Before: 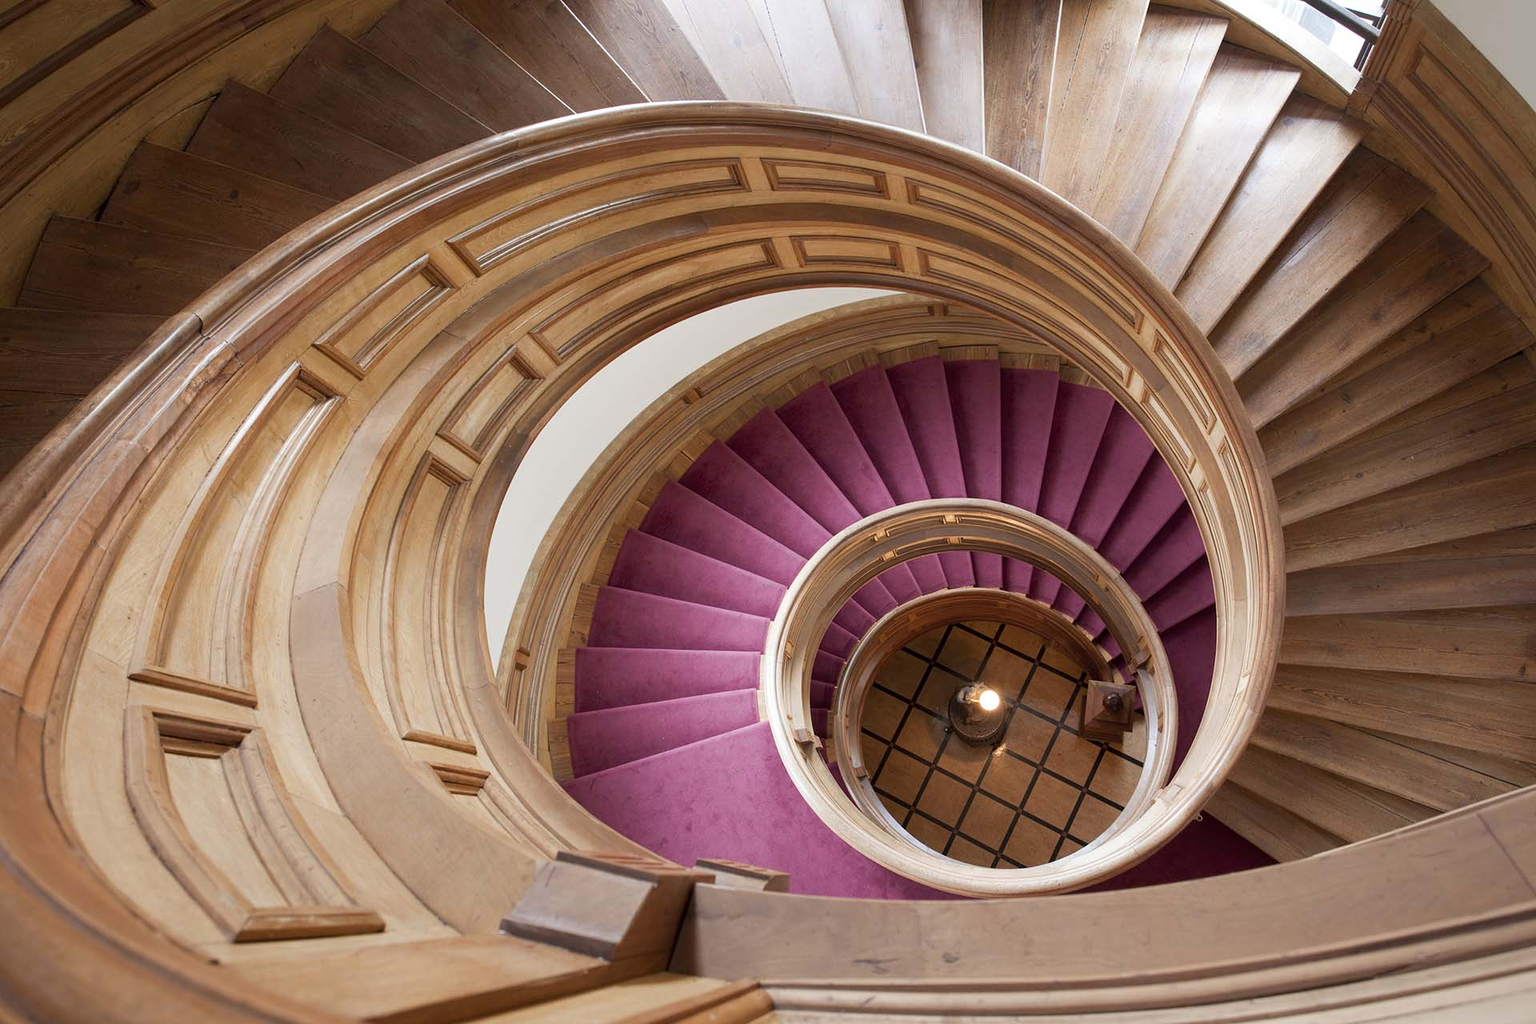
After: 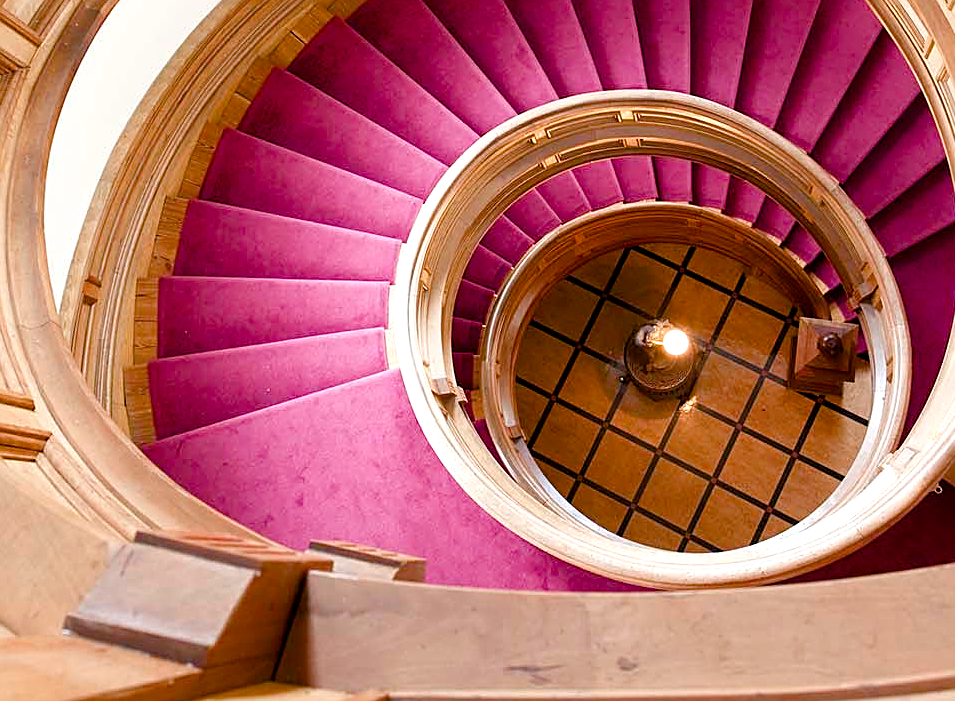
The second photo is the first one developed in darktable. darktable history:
crop: left 29.237%, top 41.698%, right 20.981%, bottom 3.489%
sharpen: on, module defaults
exposure: black level correction 0, exposure 0.5 EV, compensate highlight preservation false
color balance rgb: linear chroma grading › global chroma 24.395%, perceptual saturation grading › global saturation 20%, perceptual saturation grading › highlights -50.554%, perceptual saturation grading › shadows 30.564%
